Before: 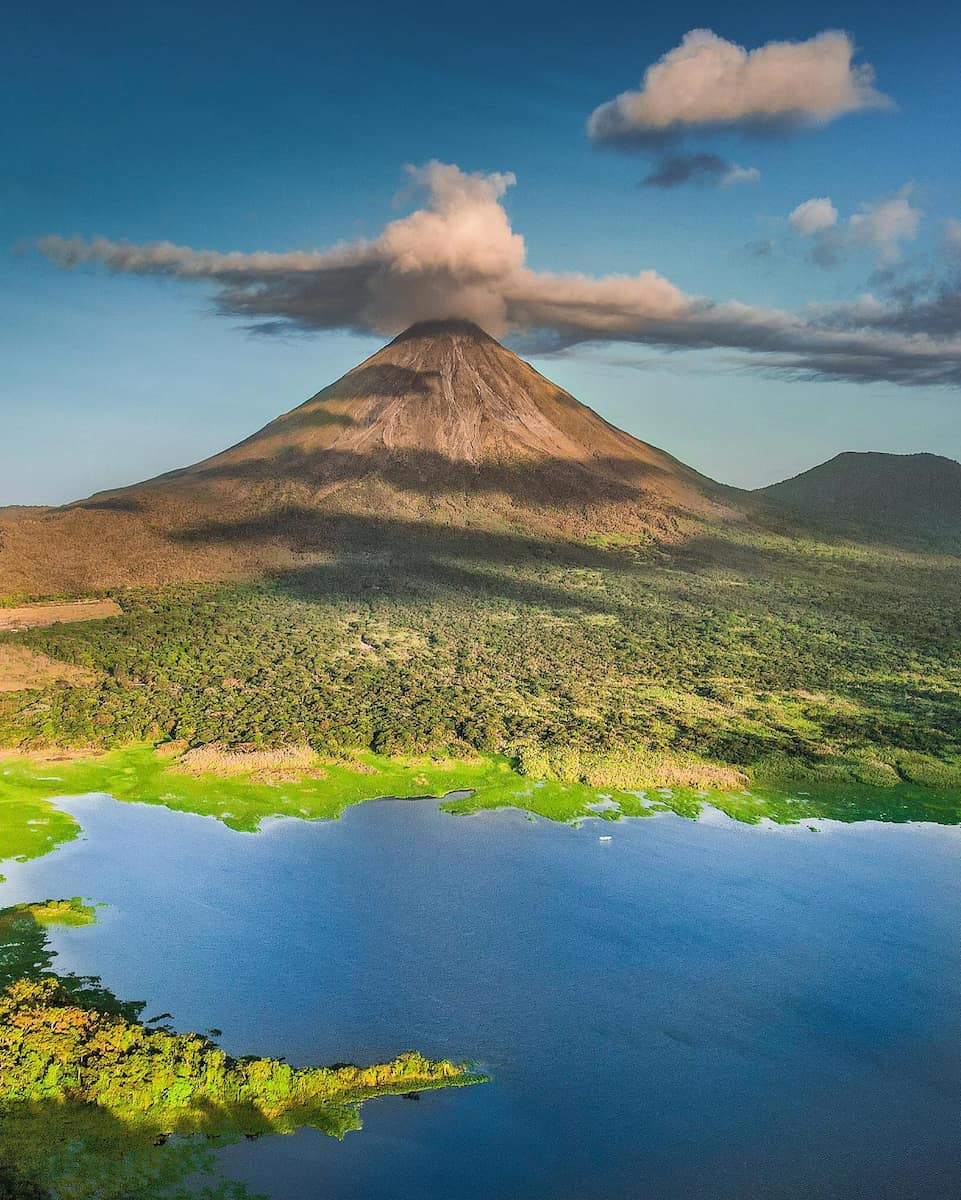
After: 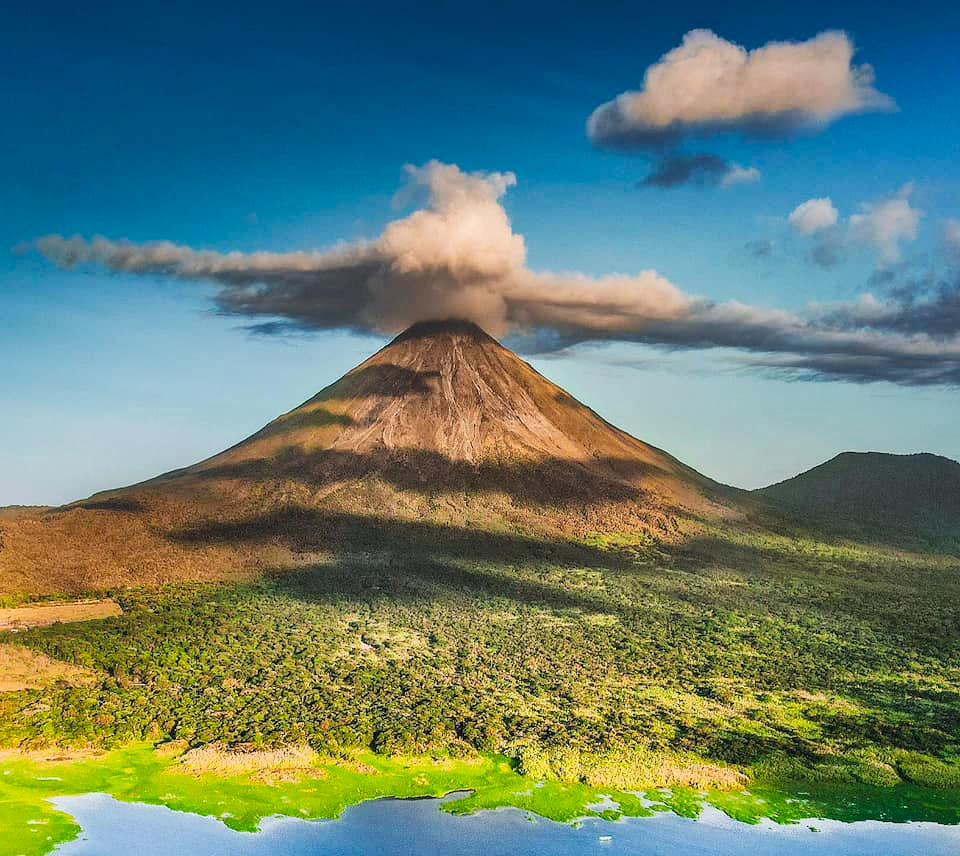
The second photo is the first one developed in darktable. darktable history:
crop: right 0.001%, bottom 28.63%
tone curve: curves: ch0 [(0, 0) (0.055, 0.031) (0.282, 0.215) (0.729, 0.785) (1, 1)], preserve colors none
